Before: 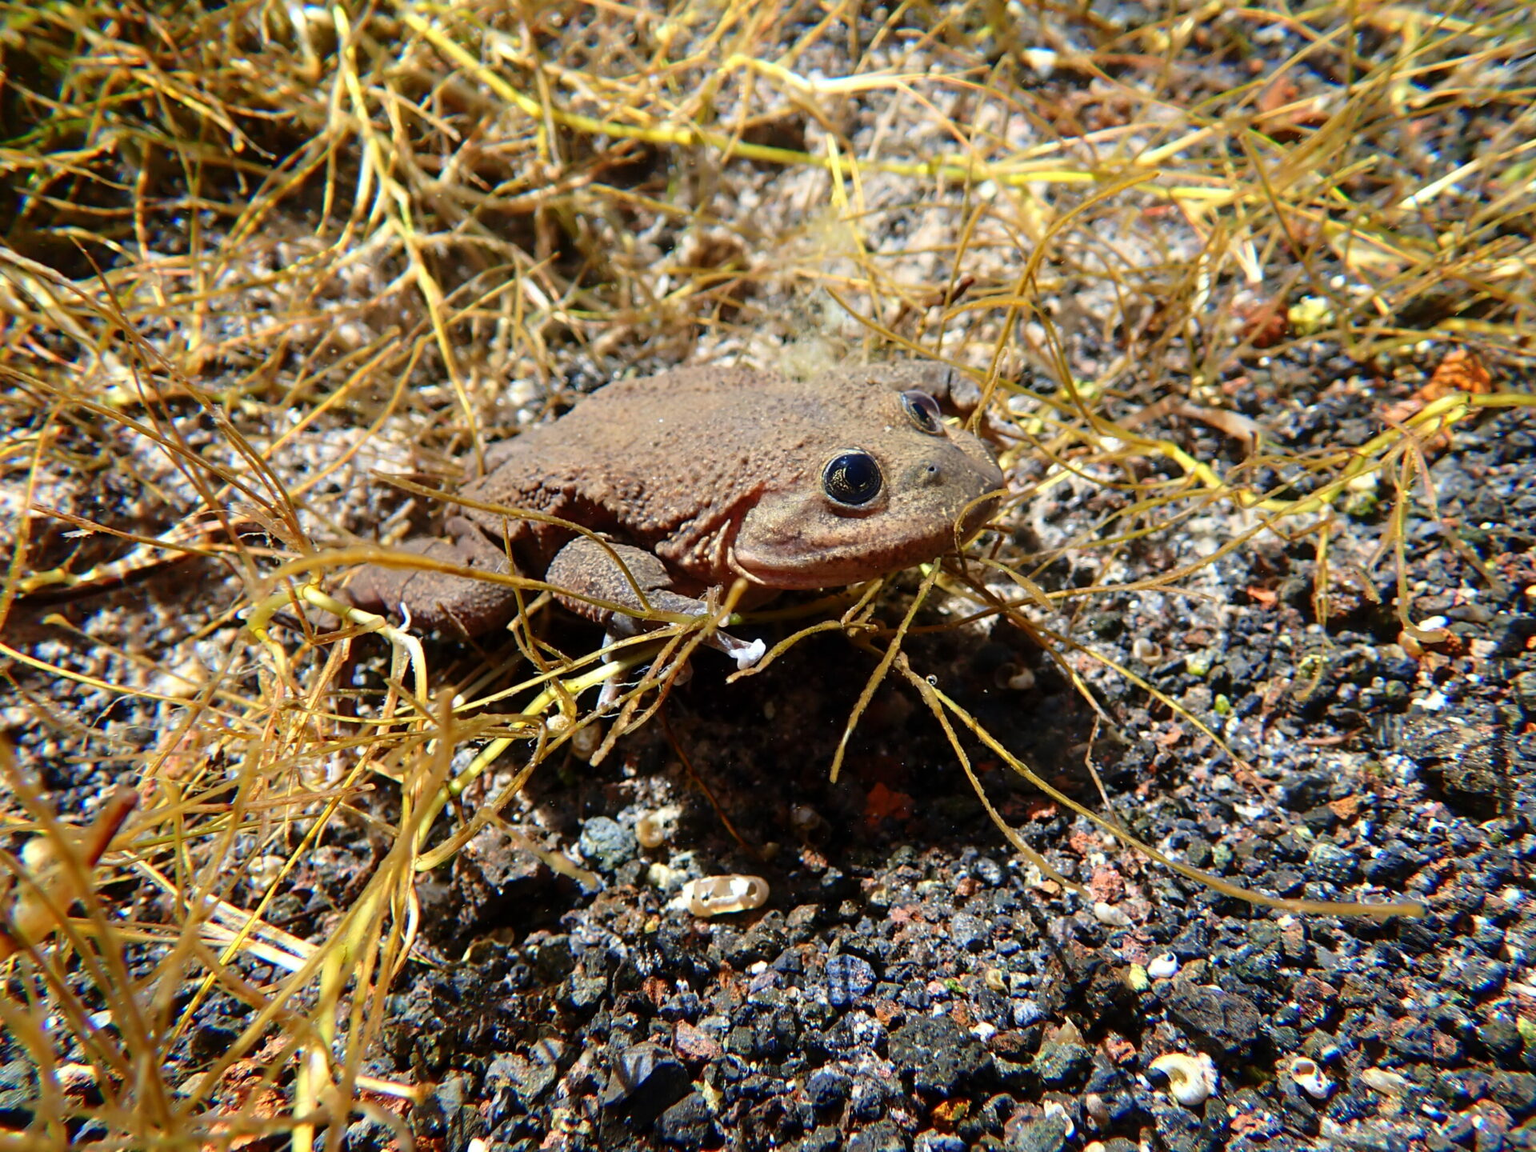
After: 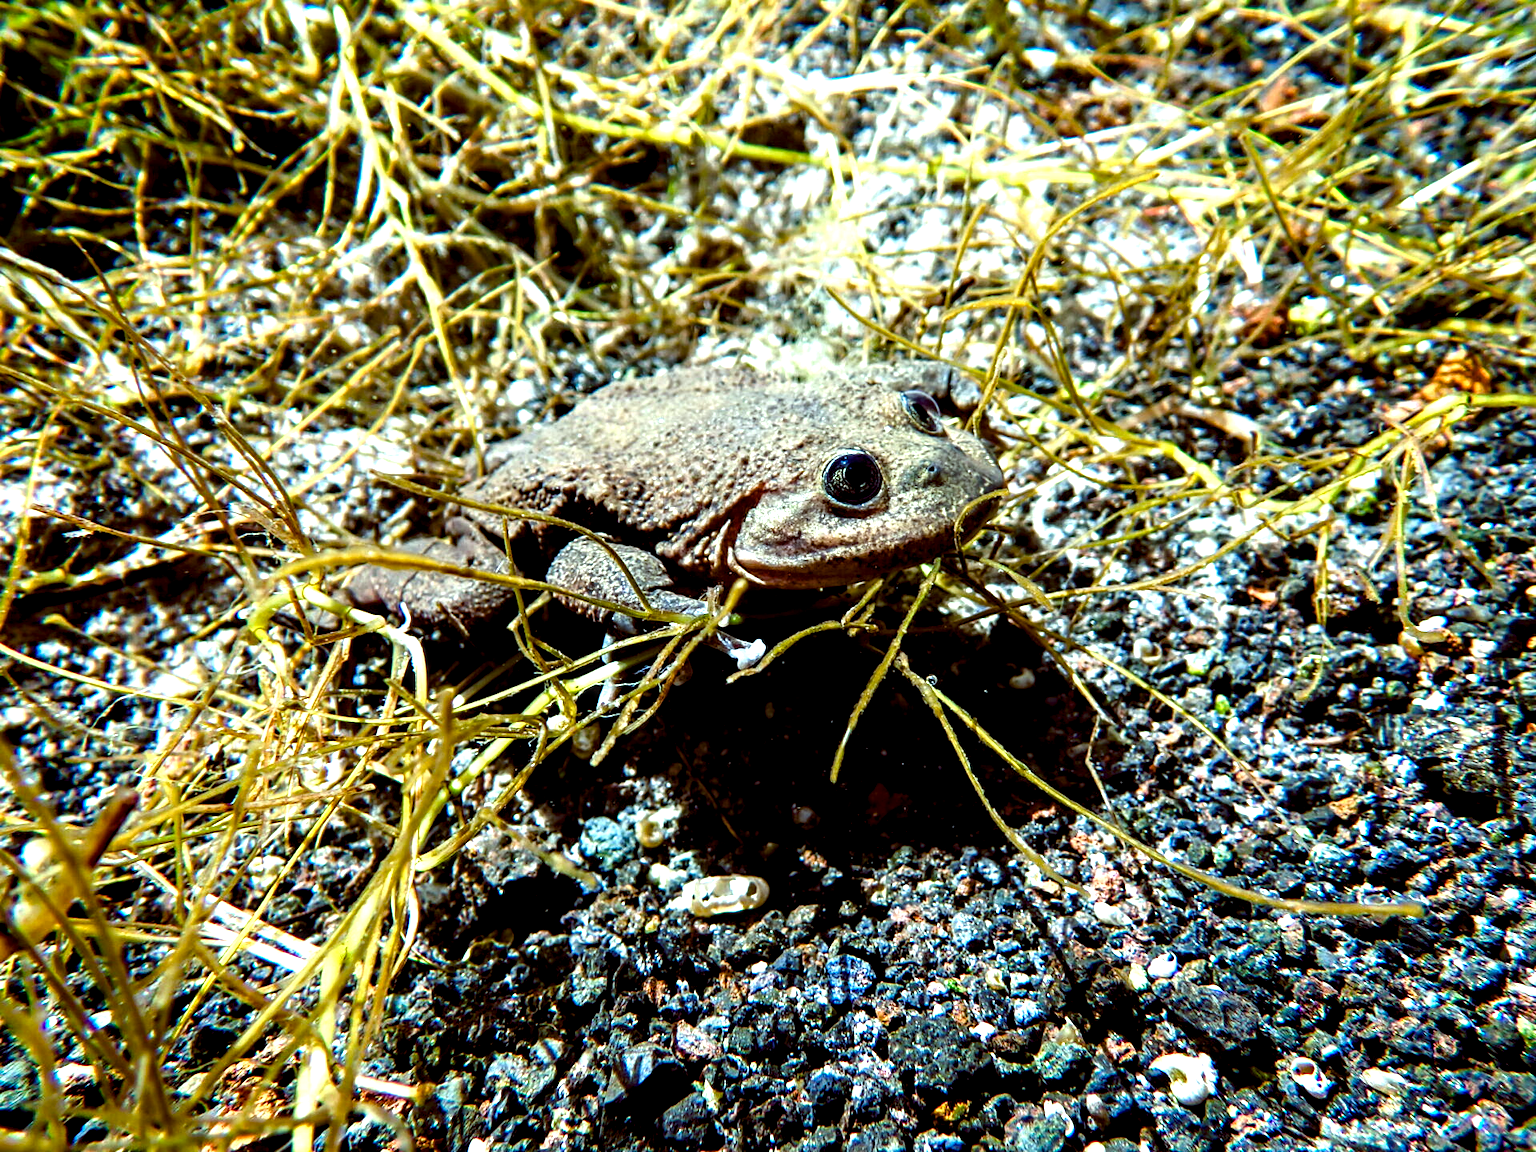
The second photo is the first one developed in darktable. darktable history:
local contrast: highlights 60%, shadows 60%, detail 160%
color balance rgb: shadows lift › luminance -7.7%, shadows lift › chroma 2.13%, shadows lift › hue 200.79°, power › luminance -7.77%, power › chroma 2.27%, power › hue 220.69°, highlights gain › luminance 15.15%, highlights gain › chroma 4%, highlights gain › hue 209.35°, global offset › luminance -0.21%, global offset › chroma 0.27%, perceptual saturation grading › global saturation 24.42%, perceptual saturation grading › highlights -24.42%, perceptual saturation grading › mid-tones 24.42%, perceptual saturation grading › shadows 40%, perceptual brilliance grading › global brilliance -5%, perceptual brilliance grading › highlights 24.42%, perceptual brilliance grading › mid-tones 7%, perceptual brilliance grading › shadows -5%
